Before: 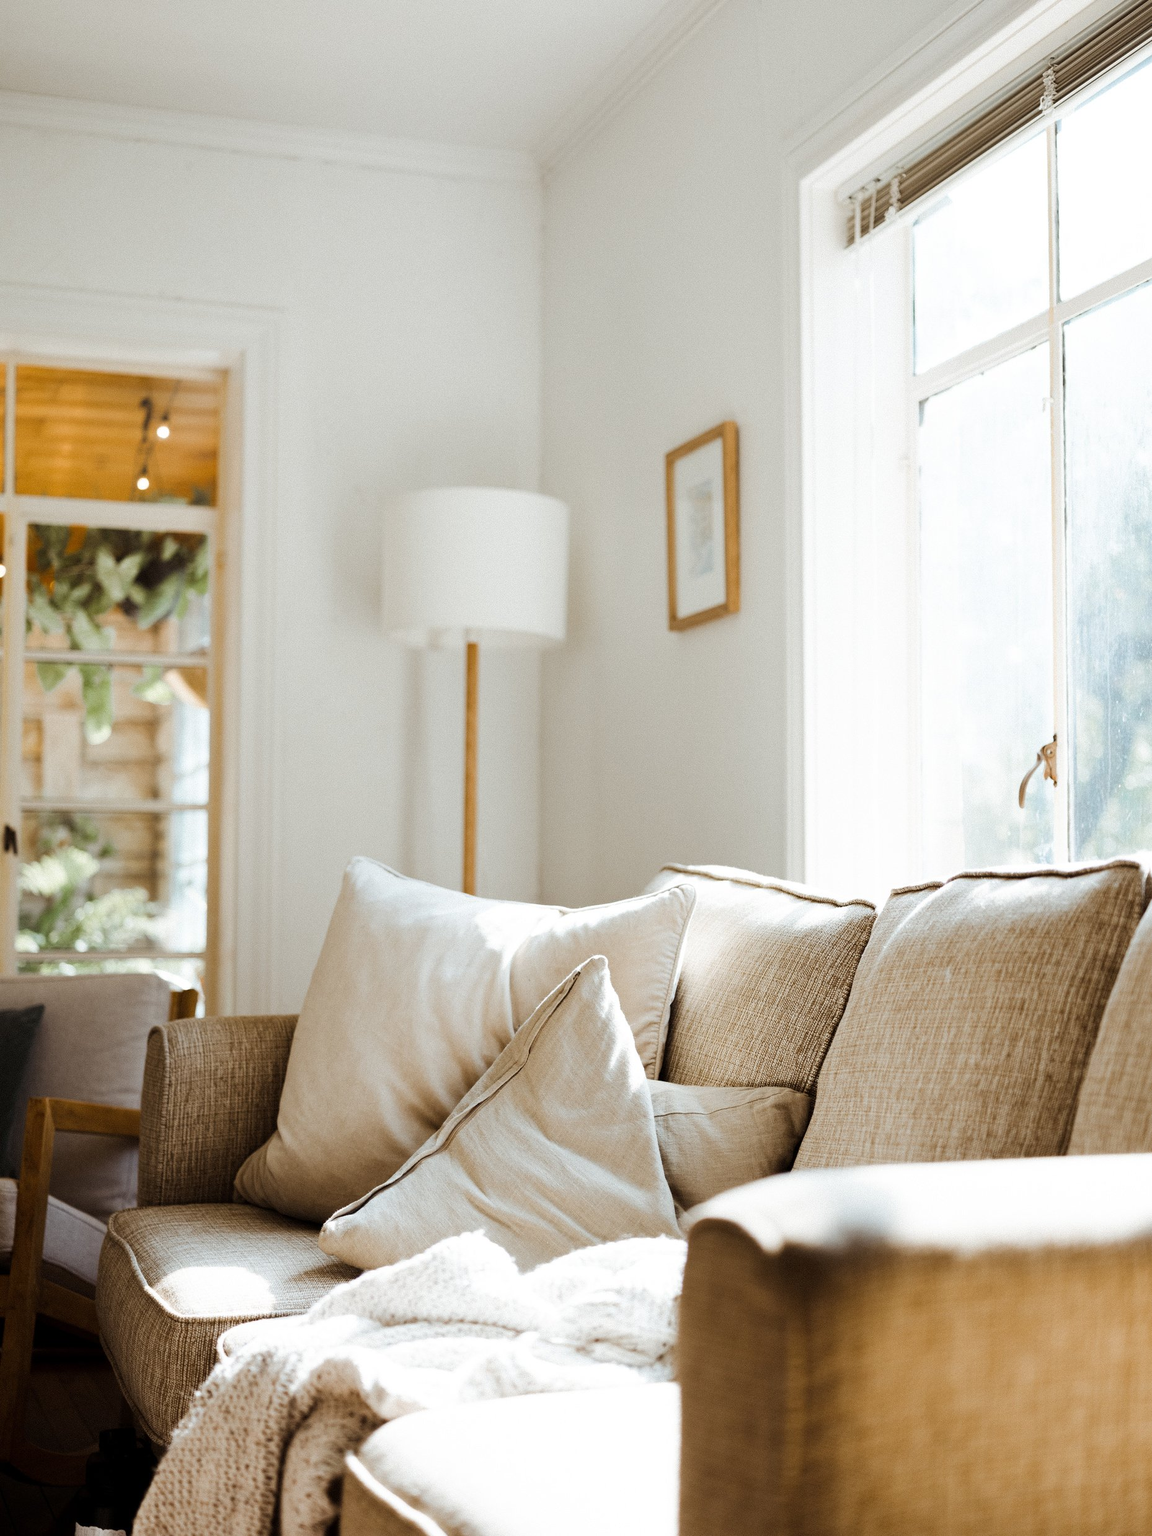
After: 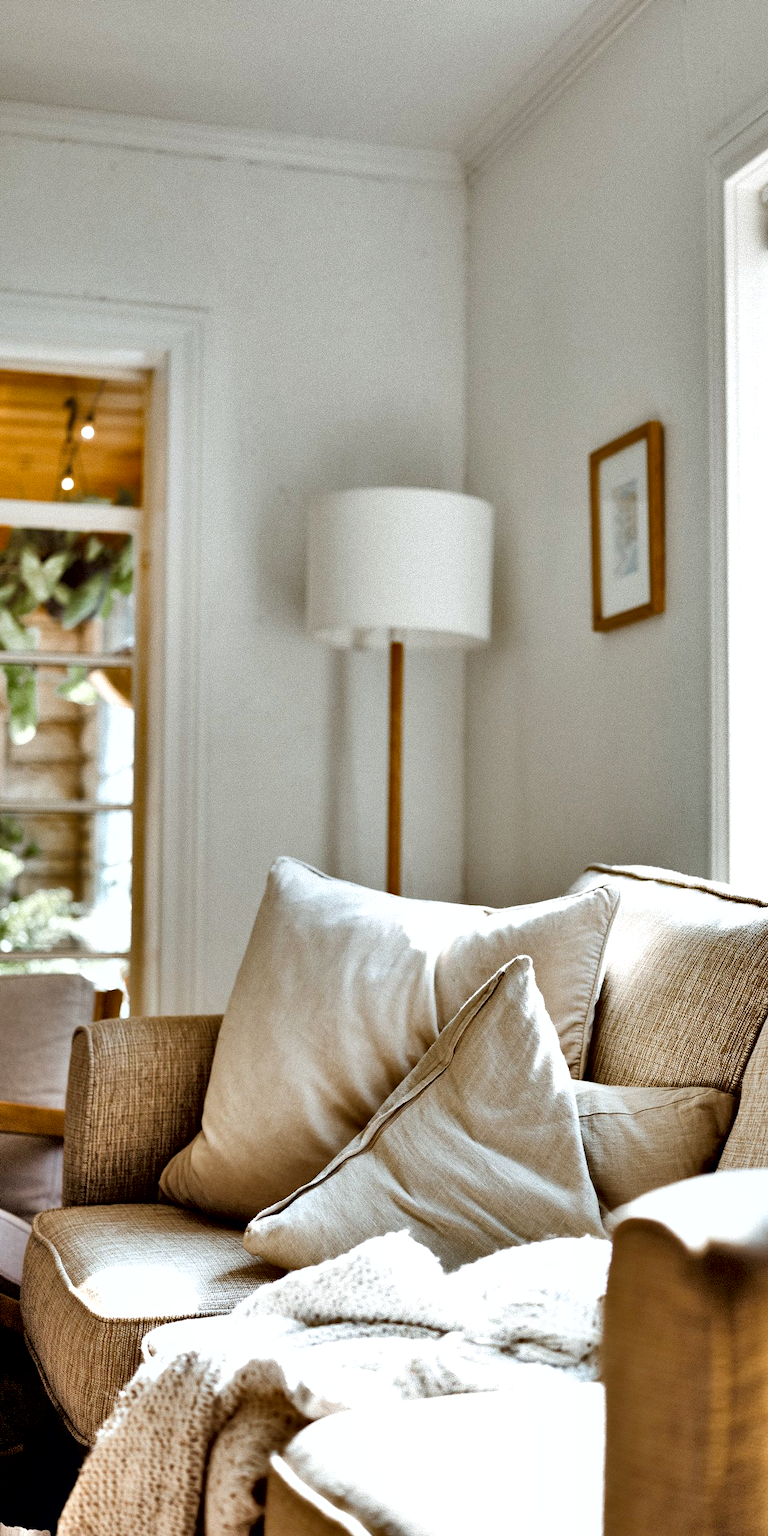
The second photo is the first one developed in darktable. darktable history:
tone equalizer: -7 EV 0.159 EV, -6 EV 0.639 EV, -5 EV 1.15 EV, -4 EV 1.32 EV, -3 EV 1.18 EV, -2 EV 0.6 EV, -1 EV 0.159 EV
shadows and highlights: shadows 75.2, highlights -60.99, highlights color adjustment 89.14%, soften with gaussian
crop and rotate: left 6.637%, right 26.646%
contrast equalizer: octaves 7, y [[0.6 ×6], [0.55 ×6], [0 ×6], [0 ×6], [0 ×6]]
